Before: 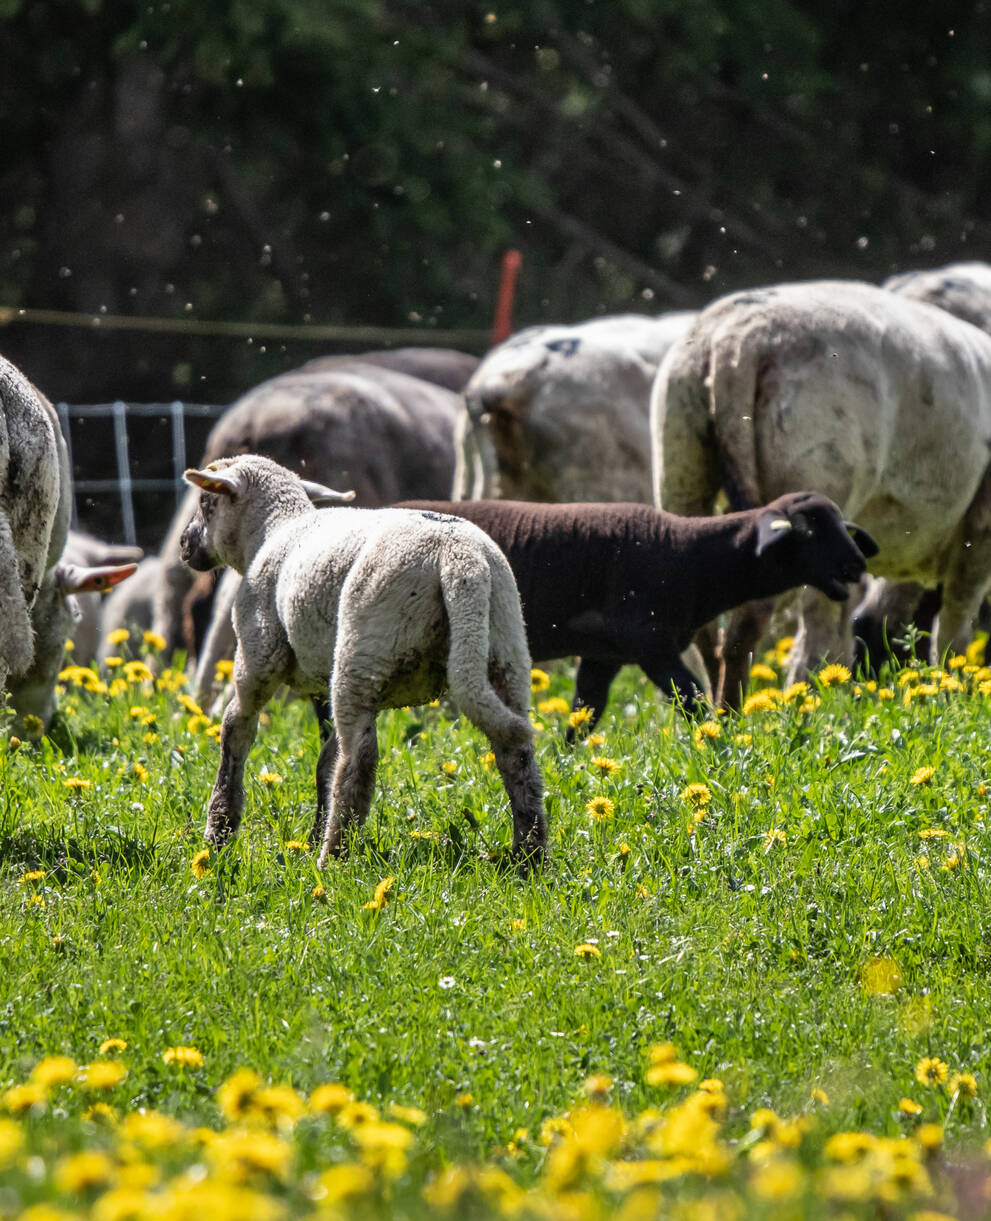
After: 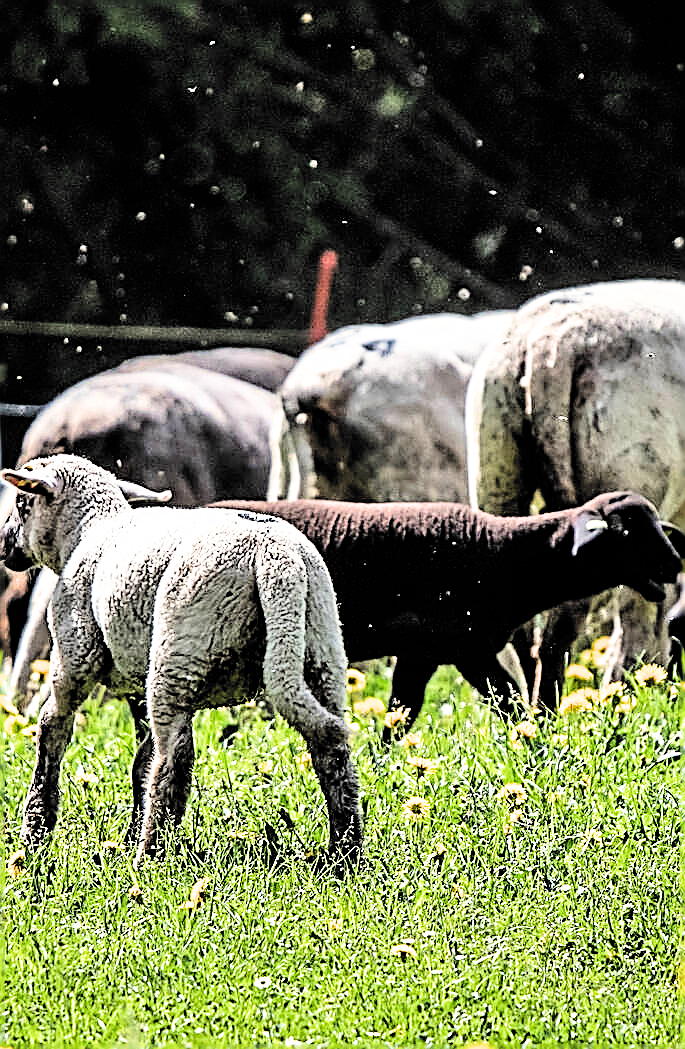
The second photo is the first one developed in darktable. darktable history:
exposure: black level correction 0, exposure 1.001 EV, compensate exposure bias true, compensate highlight preservation false
crop: left 18.653%, right 12.166%, bottom 14.054%
sharpen: amount 1.984
color zones: mix 26.93%
filmic rgb: black relative exposure -5.08 EV, white relative exposure 3.98 EV, hardness 2.88, contrast 1.298, highlights saturation mix -28.56%, color science v6 (2022)
tone equalizer: -8 EV -0.408 EV, -7 EV -0.358 EV, -6 EV -0.348 EV, -5 EV -0.256 EV, -3 EV 0.235 EV, -2 EV 0.323 EV, -1 EV 0.377 EV, +0 EV 0.417 EV, edges refinement/feathering 500, mask exposure compensation -1.57 EV, preserve details no
